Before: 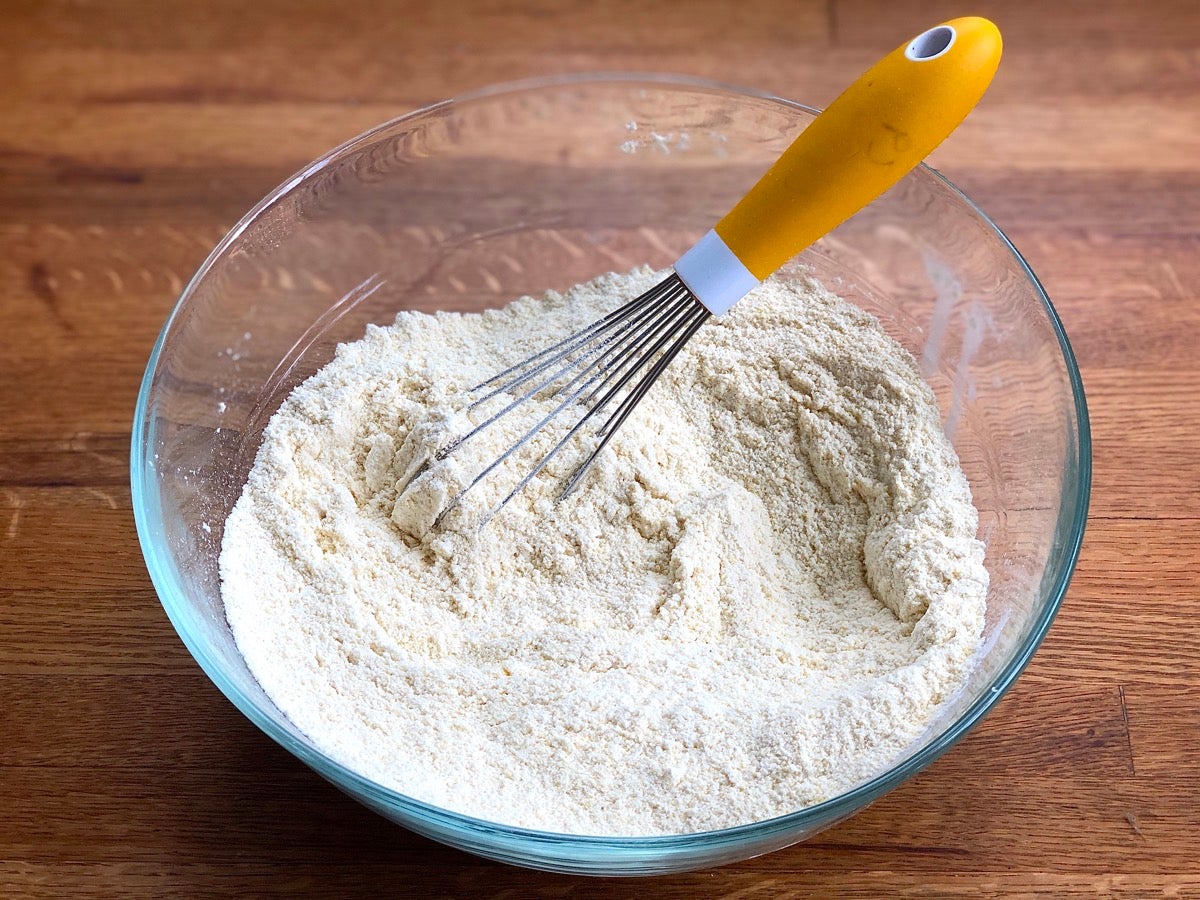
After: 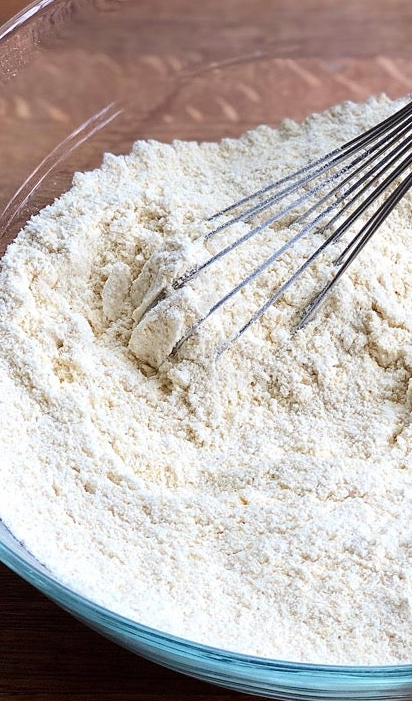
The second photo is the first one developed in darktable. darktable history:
crop and rotate: left 21.928%, top 19.064%, right 43.657%, bottom 3.002%
